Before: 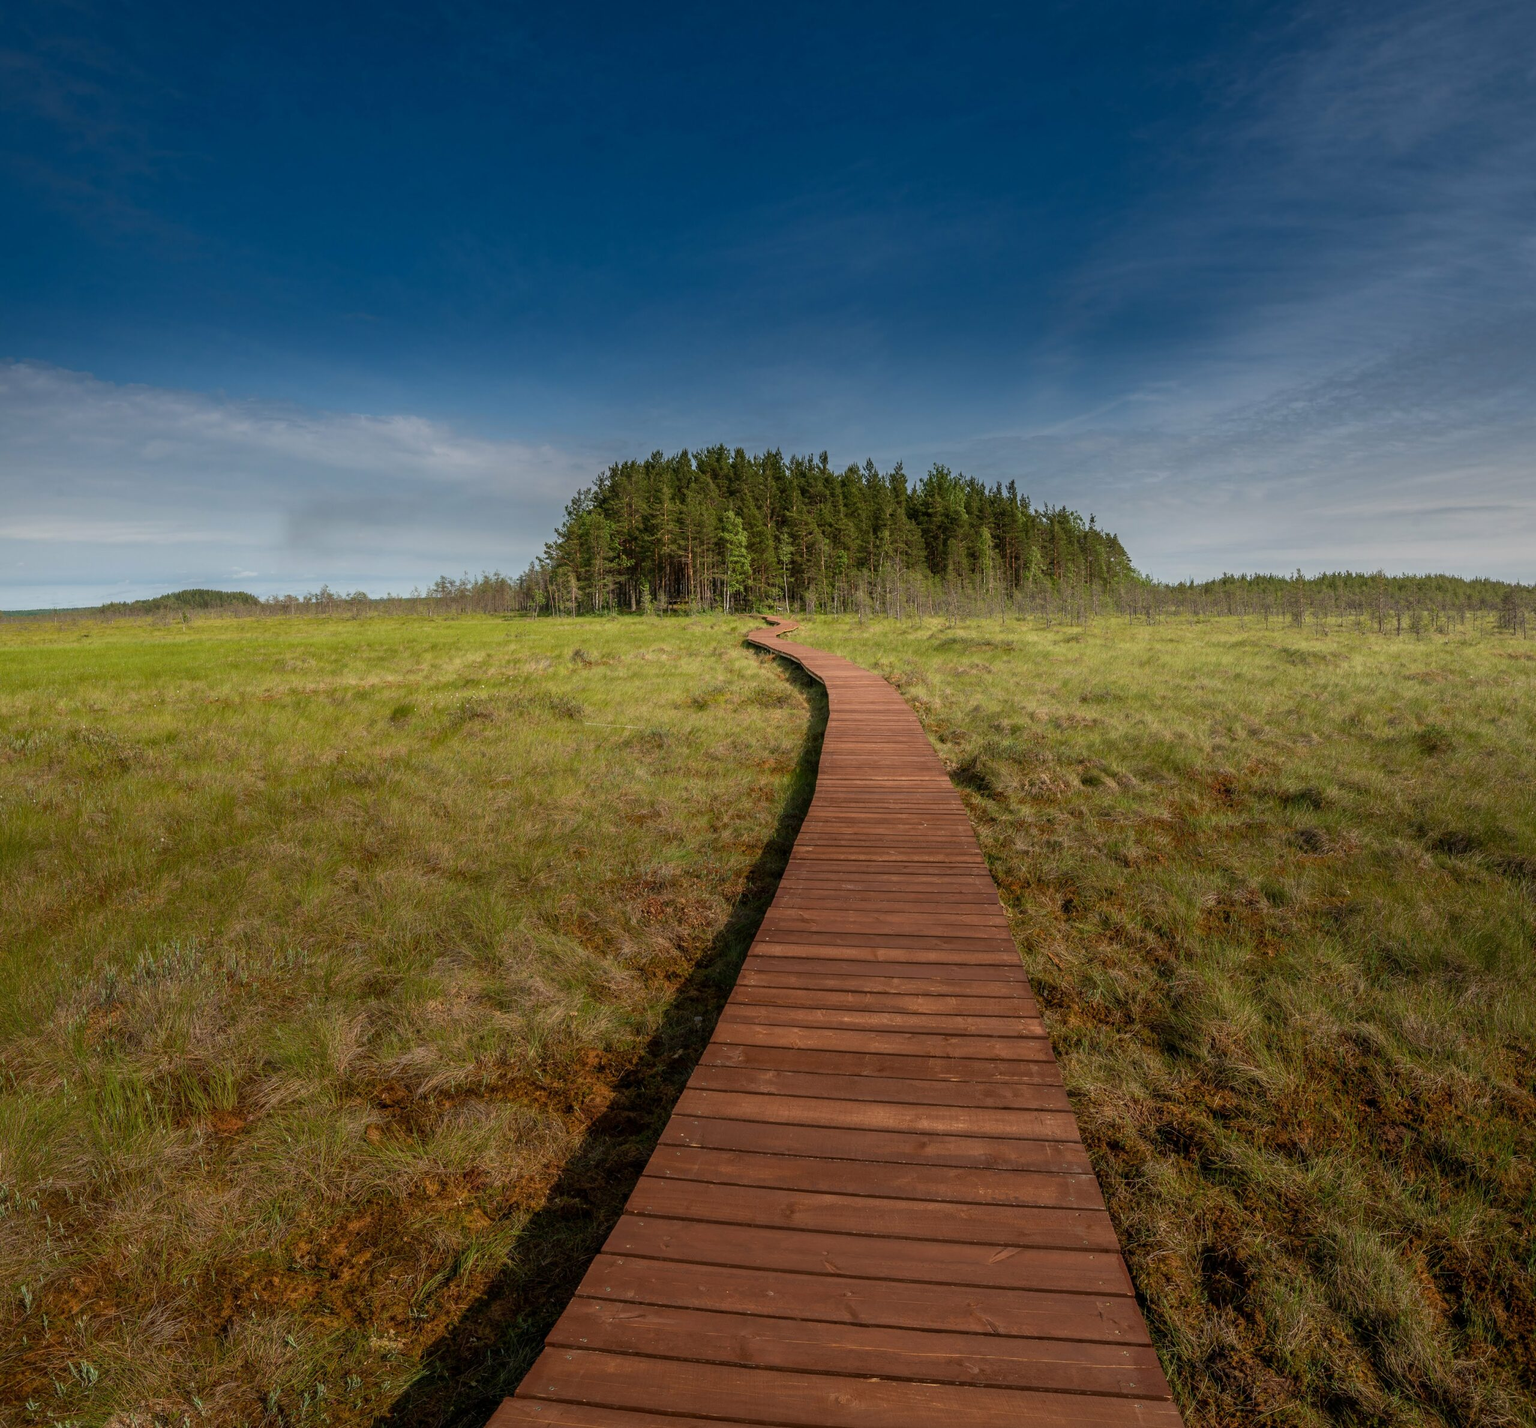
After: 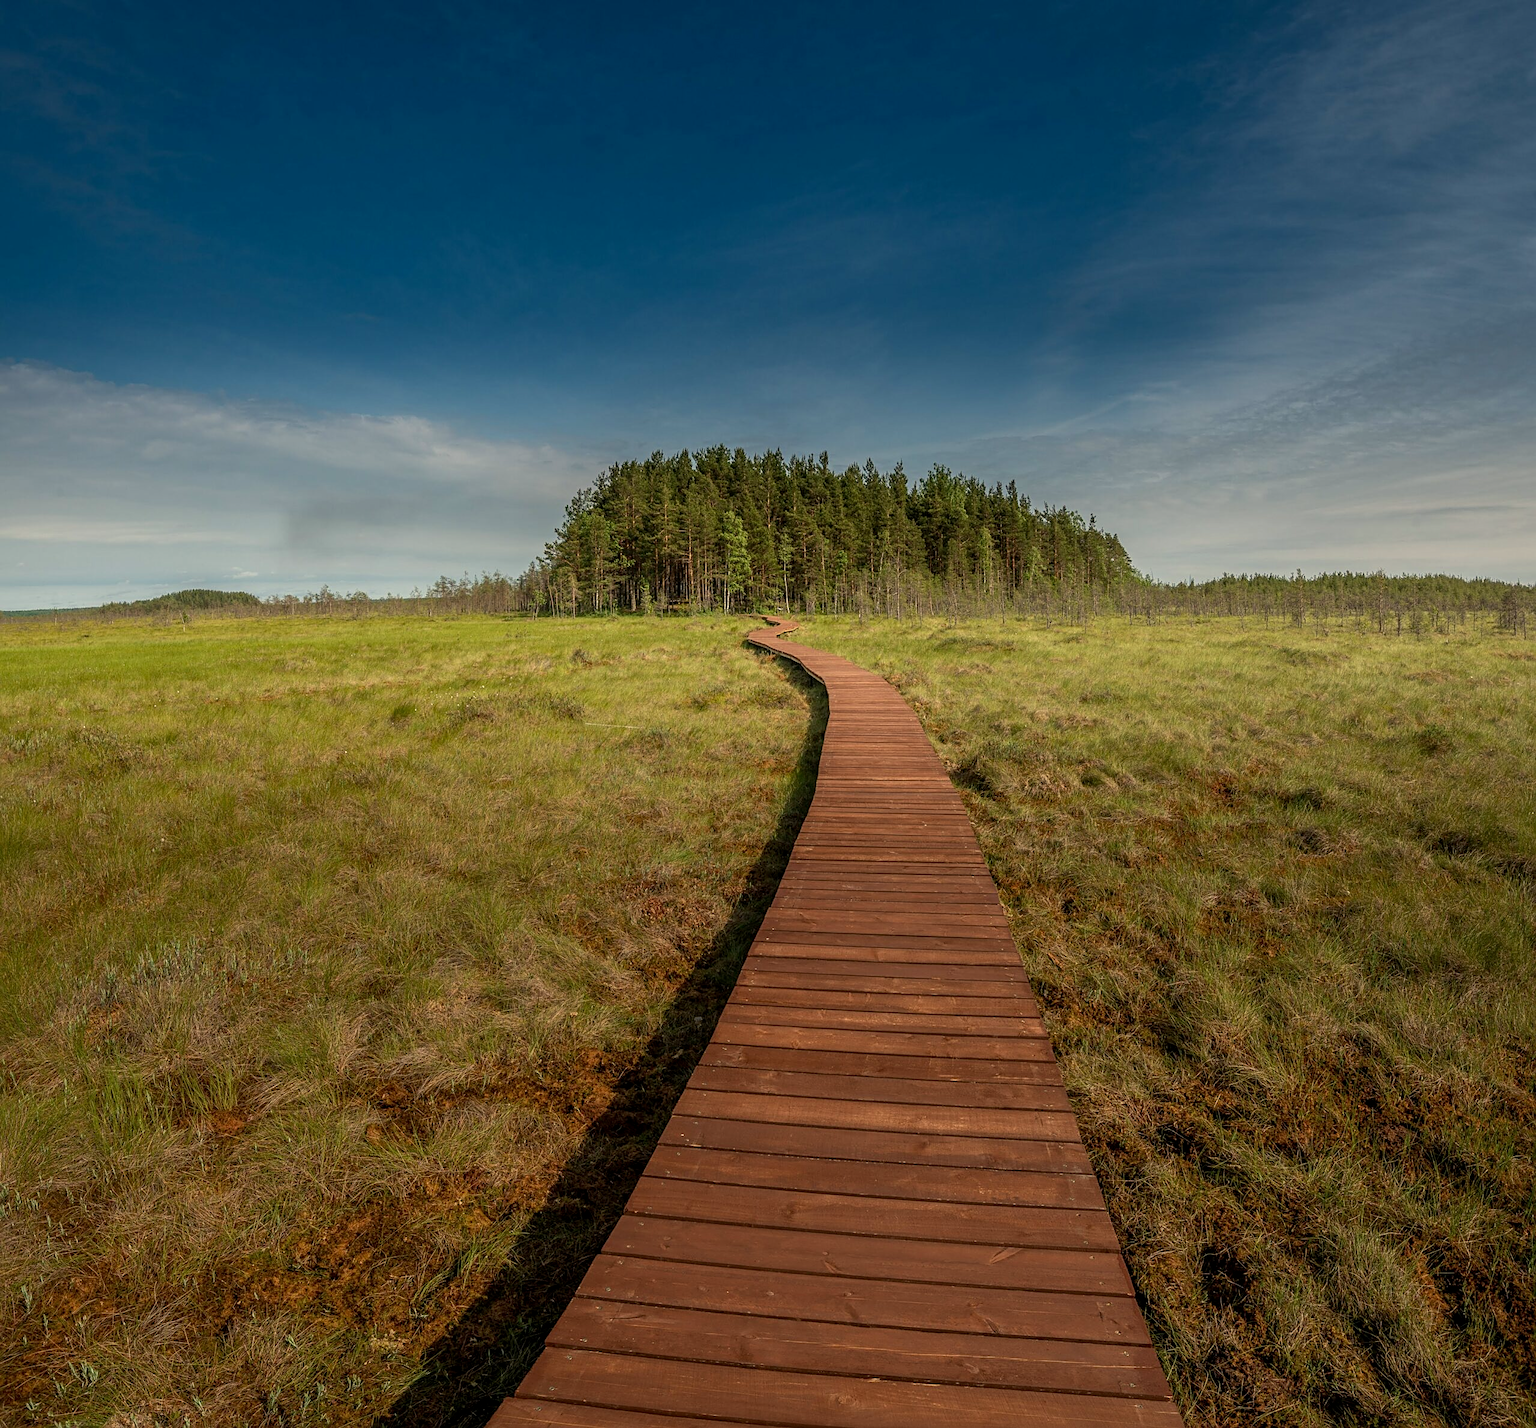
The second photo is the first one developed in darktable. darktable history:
exposure: black level correction 0.001, exposure 0.014 EV, compensate highlight preservation false
sharpen: on, module defaults
local contrast: detail 110%
white balance: red 1.029, blue 0.92
